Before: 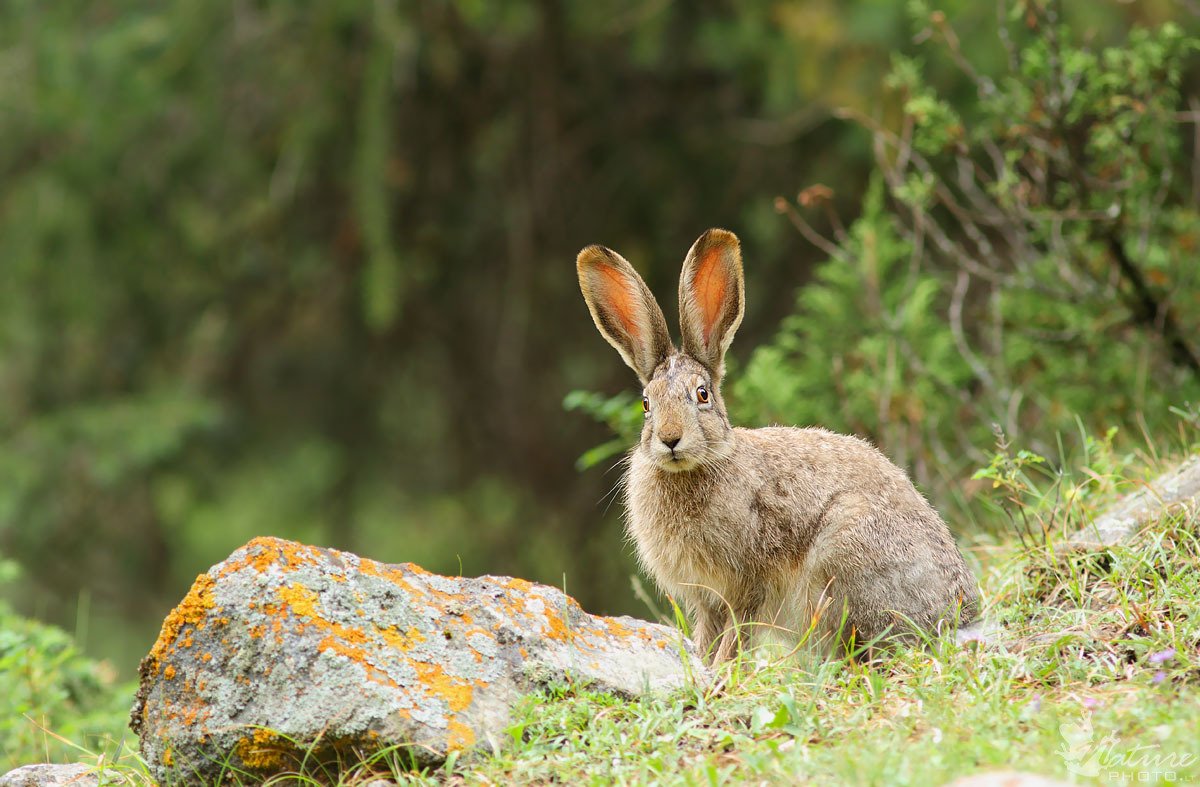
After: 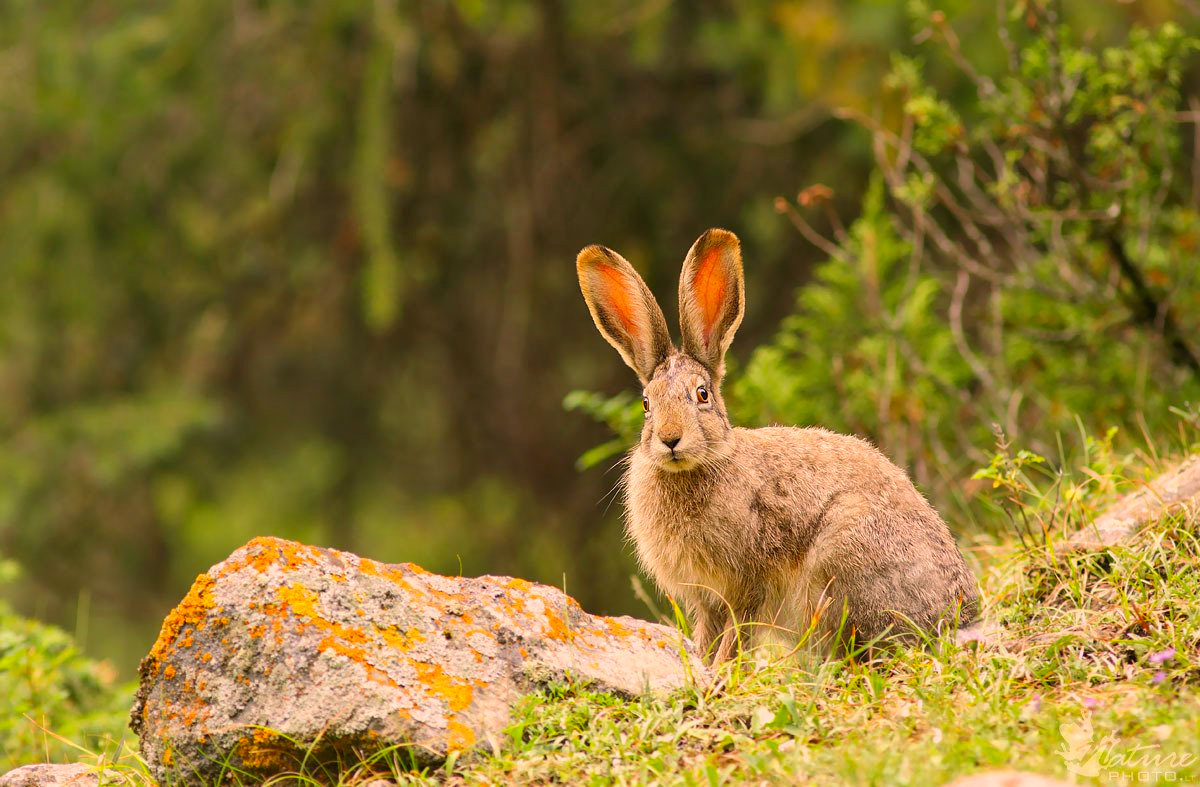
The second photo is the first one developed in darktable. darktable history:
color correction: highlights a* 20.97, highlights b* 19.81
contrast brightness saturation: saturation 0.176
shadows and highlights: low approximation 0.01, soften with gaussian
